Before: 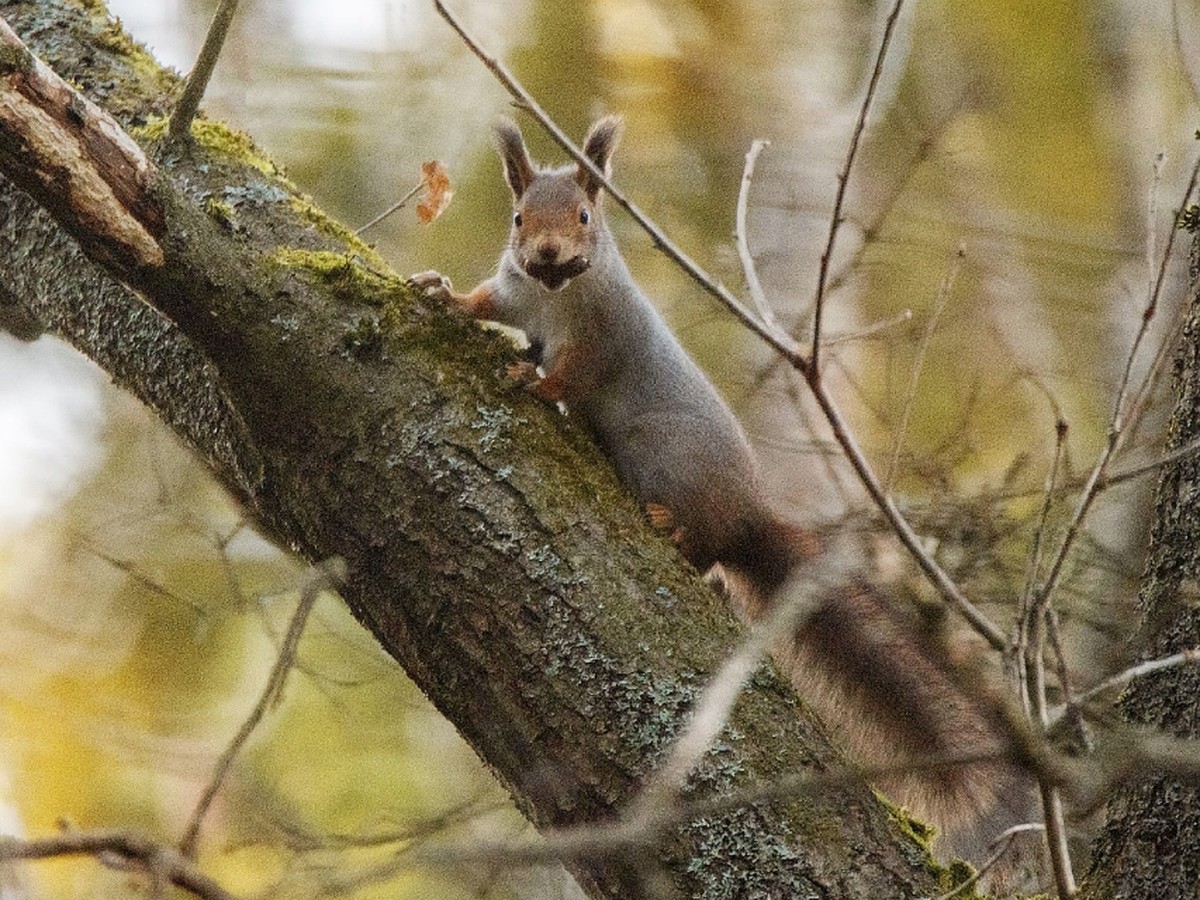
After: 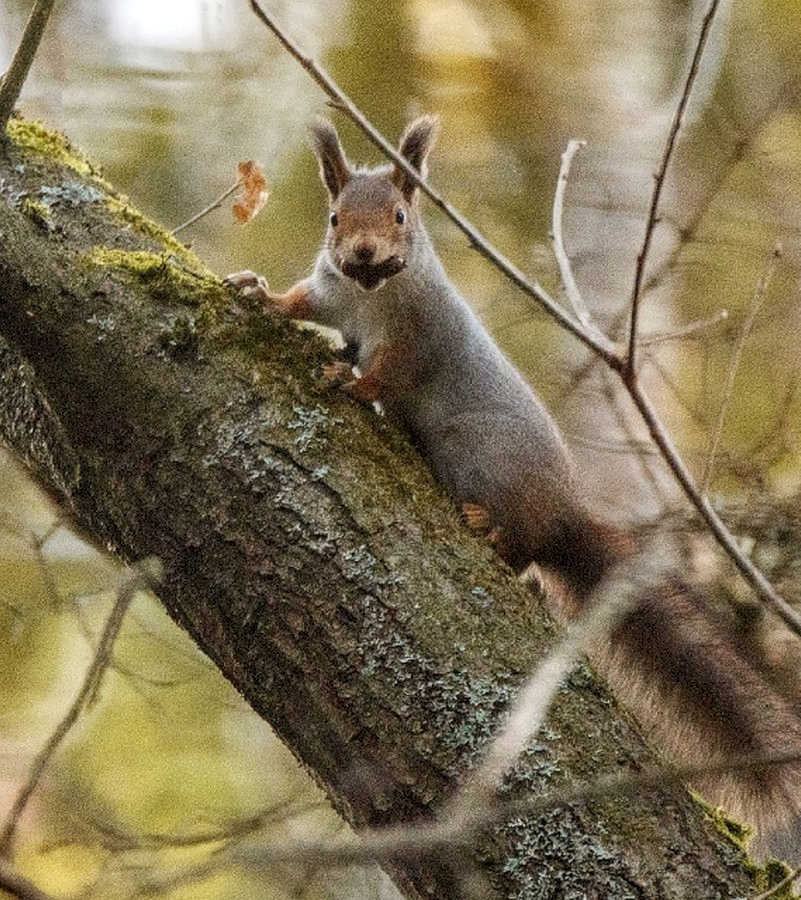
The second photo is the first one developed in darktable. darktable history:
crop: left 15.411%, right 17.813%
exposure: compensate highlight preservation false
local contrast: on, module defaults
shadows and highlights: shadows 13.08, white point adjustment 1.17, soften with gaussian
